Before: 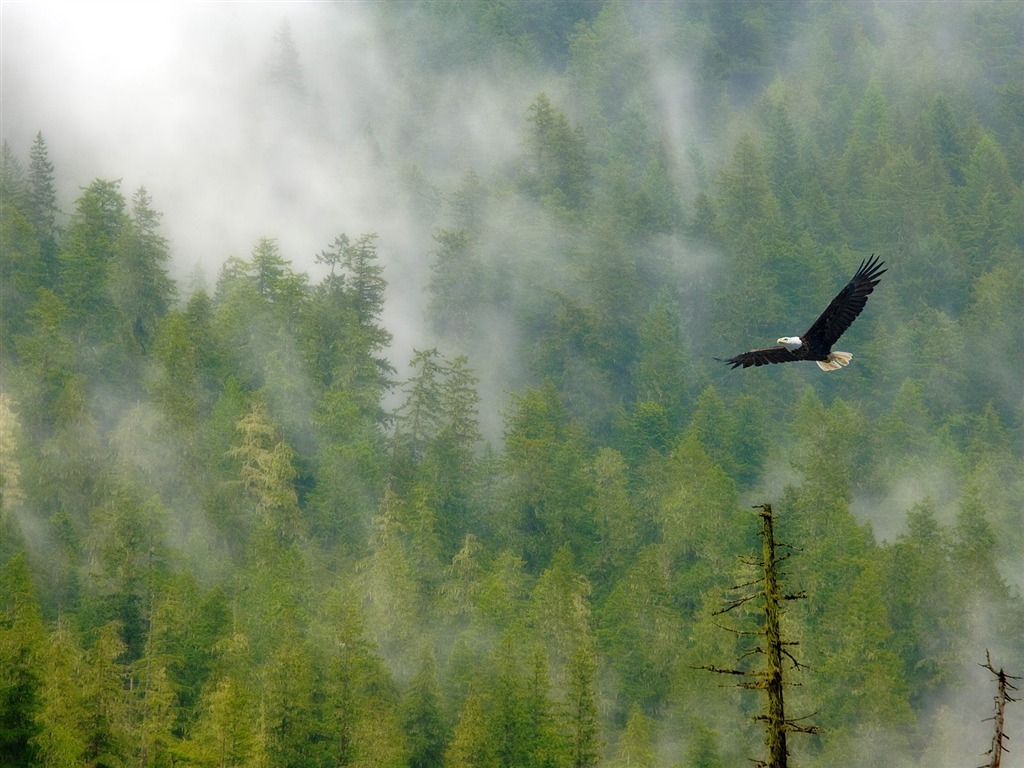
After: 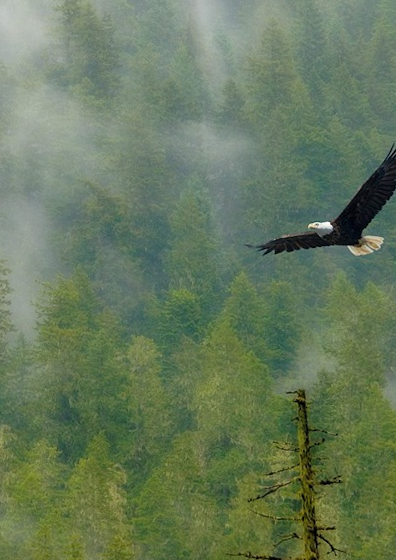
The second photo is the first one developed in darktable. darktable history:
crop: left 45.721%, top 13.393%, right 14.118%, bottom 10.01%
rotate and perspective: rotation -1°, crop left 0.011, crop right 0.989, crop top 0.025, crop bottom 0.975
white balance: emerald 1
